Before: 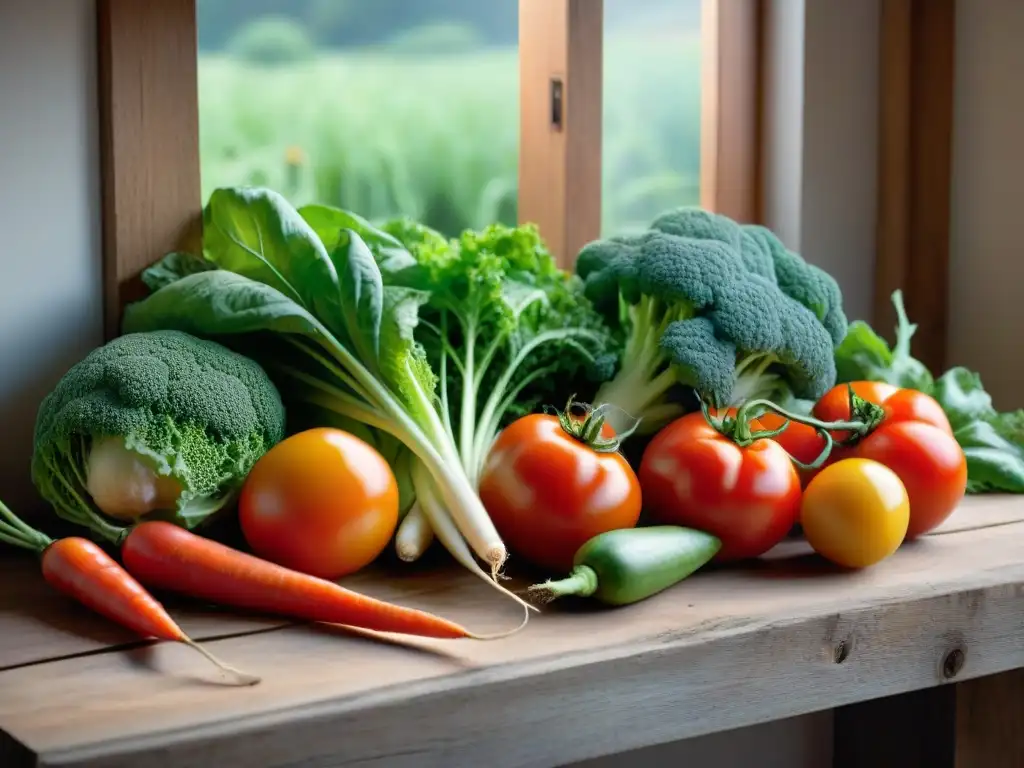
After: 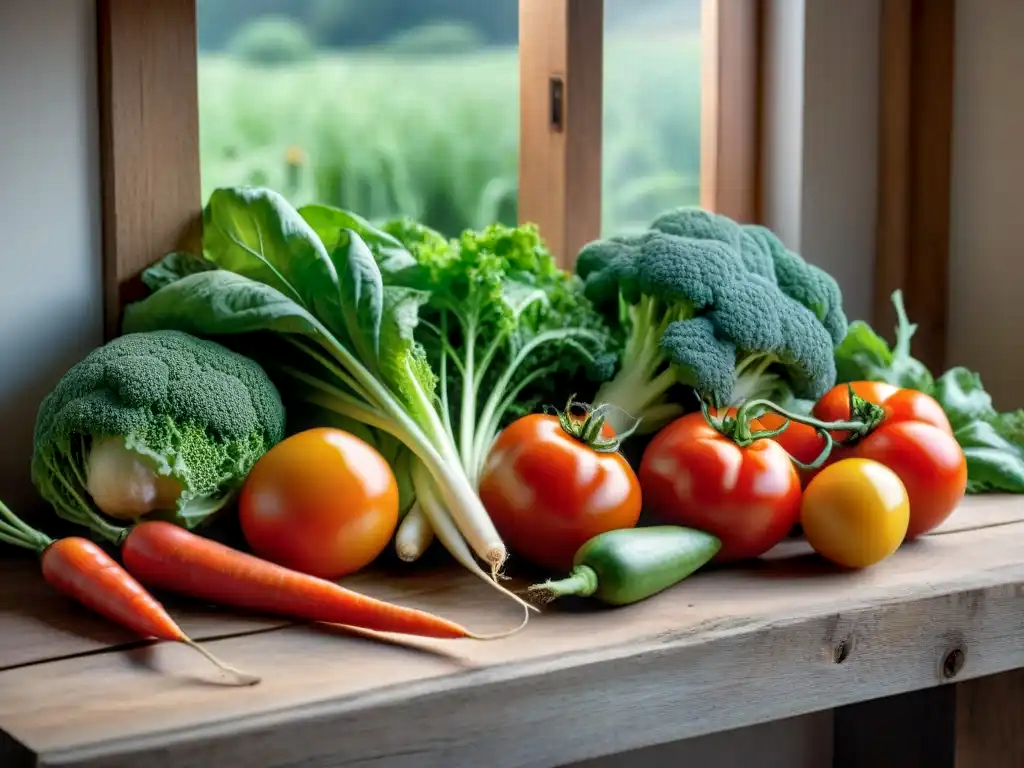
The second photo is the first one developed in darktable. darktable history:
shadows and highlights: shadows 20.9, highlights -82.58, soften with gaussian
color calibration: illuminant same as pipeline (D50), adaptation none (bypass), x 0.332, y 0.335, temperature 5003.47 K
local contrast: on, module defaults
